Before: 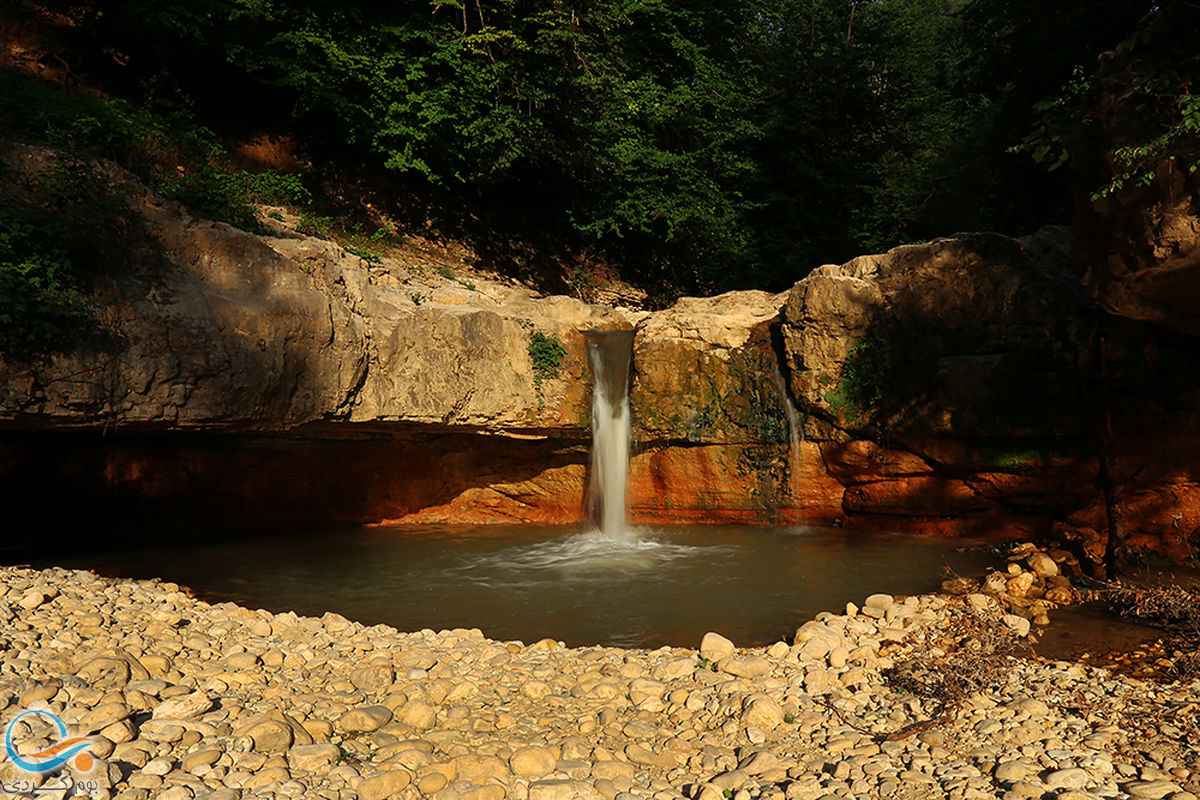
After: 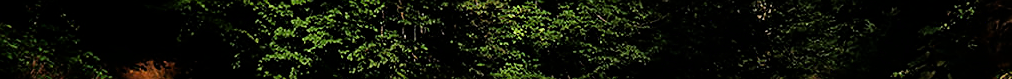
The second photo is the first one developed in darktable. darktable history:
sharpen: on, module defaults
crop and rotate: left 9.644%, top 9.491%, right 6.021%, bottom 80.509%
filmic rgb: black relative exposure -7.65 EV, white relative exposure 4.56 EV, hardness 3.61, contrast 1.106
exposure: black level correction 0.001, exposure 0.955 EV, compensate exposure bias true, compensate highlight preservation false
